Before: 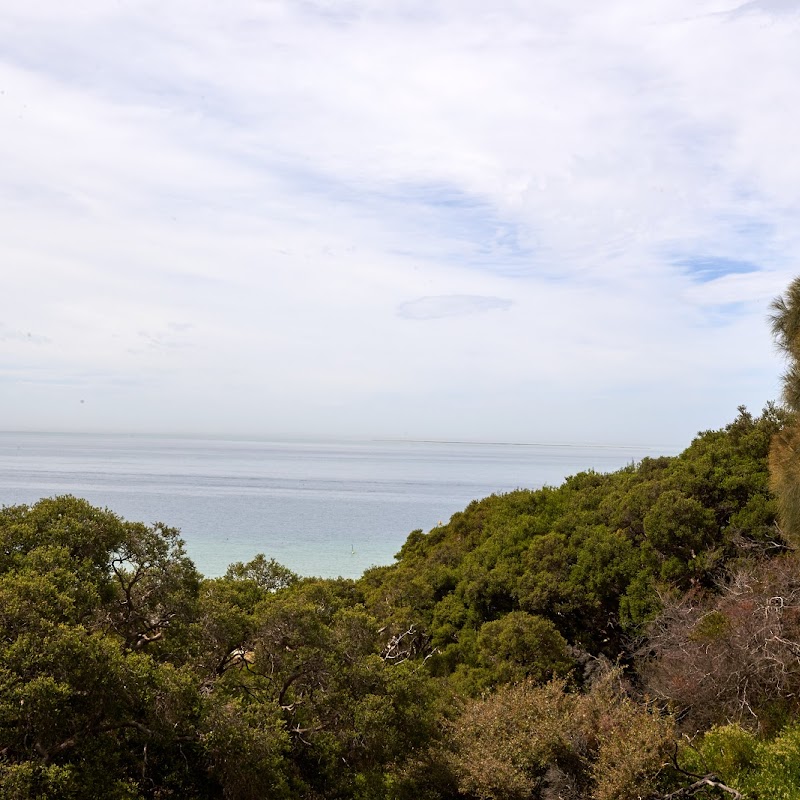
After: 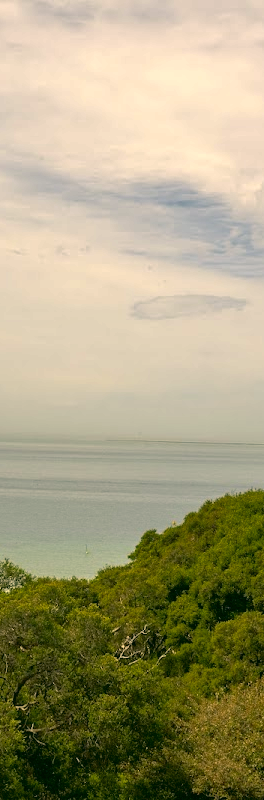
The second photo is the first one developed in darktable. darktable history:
color correction: highlights a* 5.31, highlights b* 24.4, shadows a* -16.24, shadows b* 3.89
crop: left 33.275%, right 33.651%
shadows and highlights: highlights -60.05
